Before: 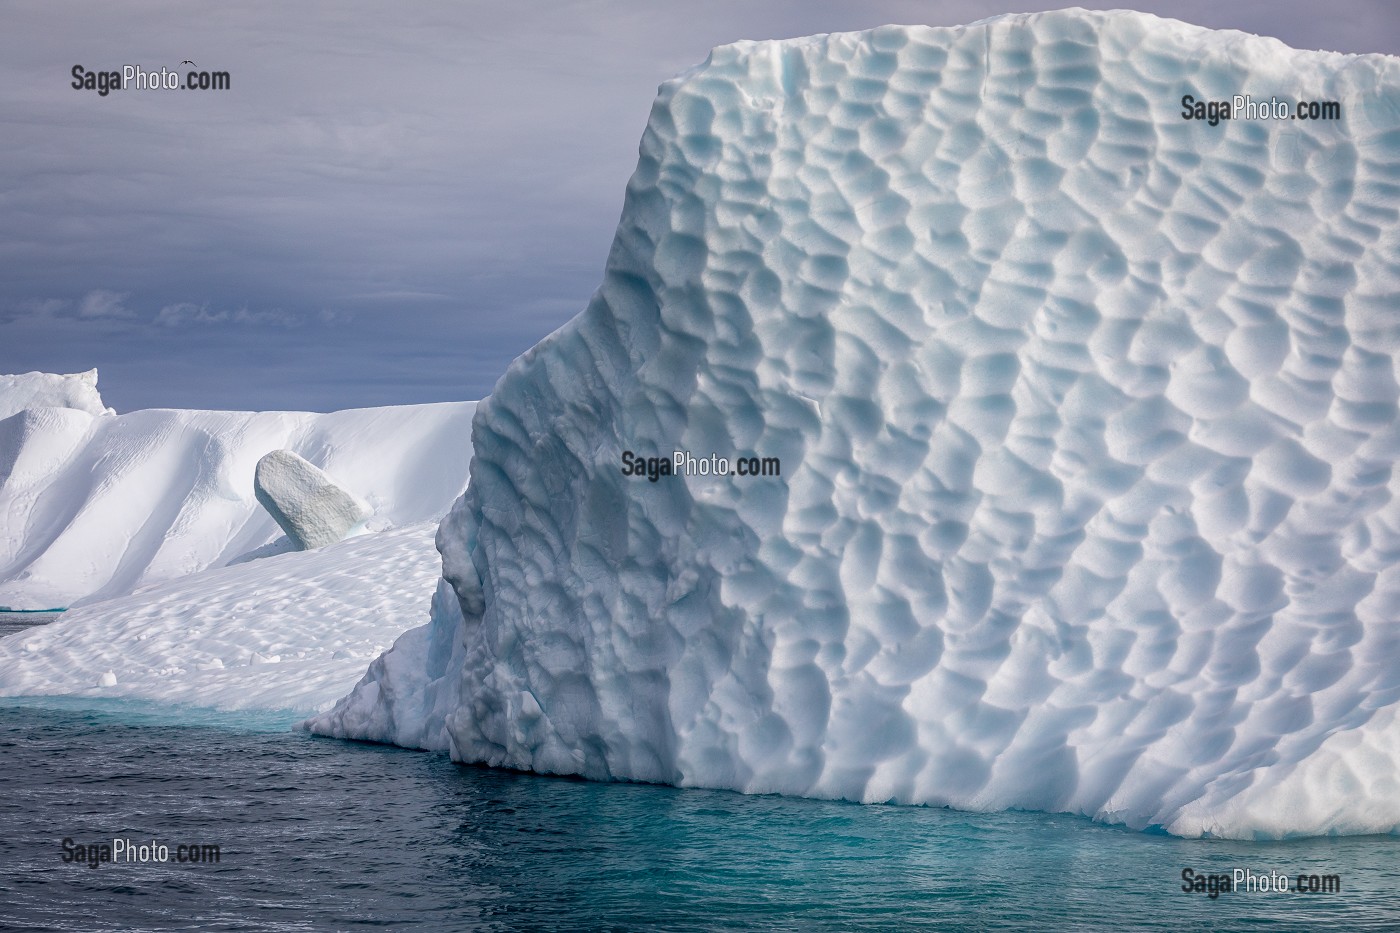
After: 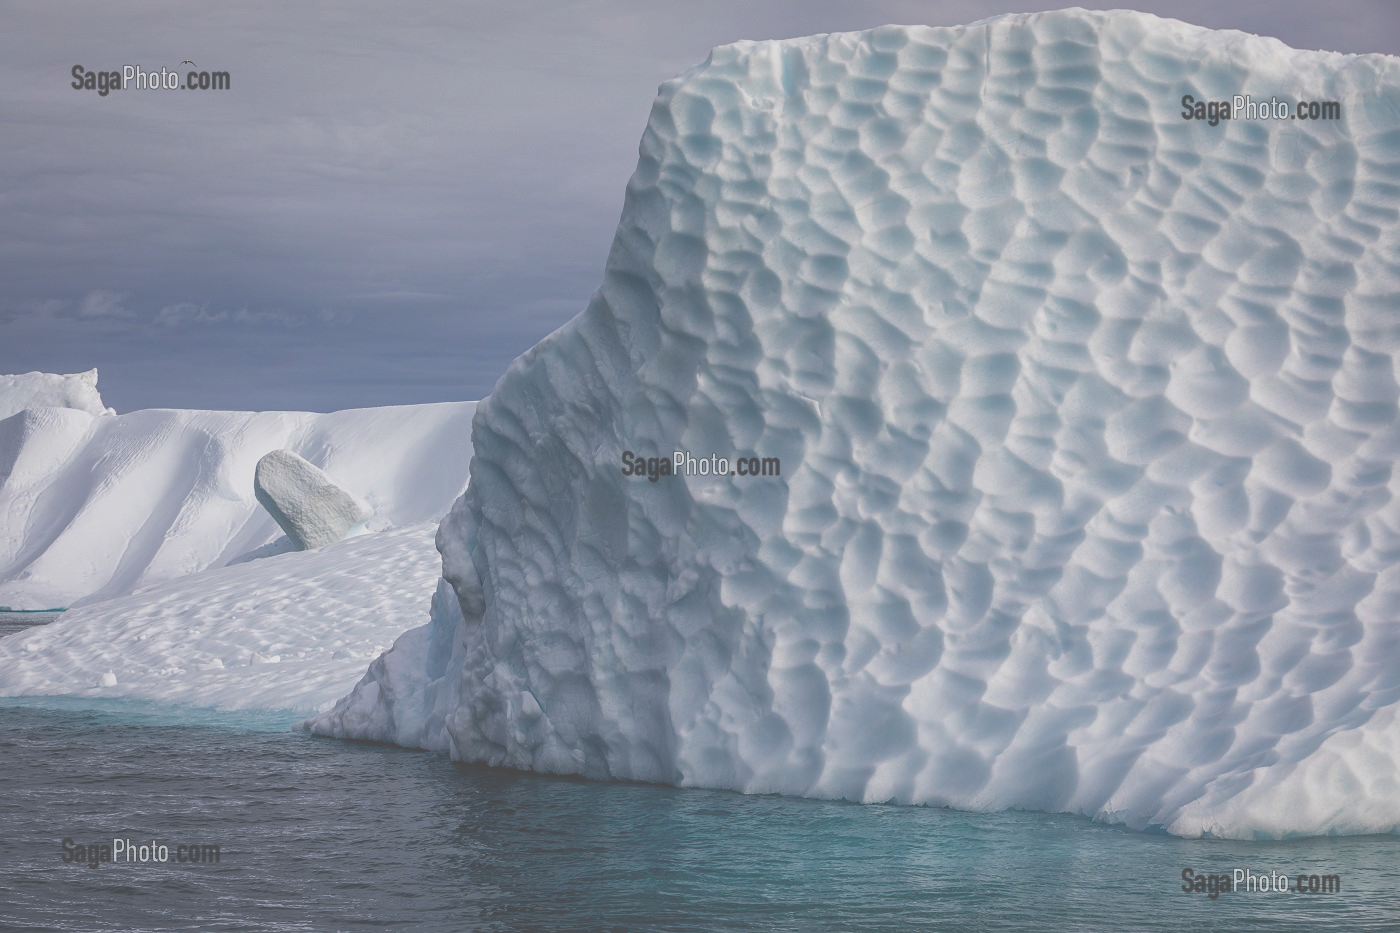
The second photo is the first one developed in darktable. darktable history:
exposure: black level correction -0.087, compensate exposure bias true, compensate highlight preservation false
